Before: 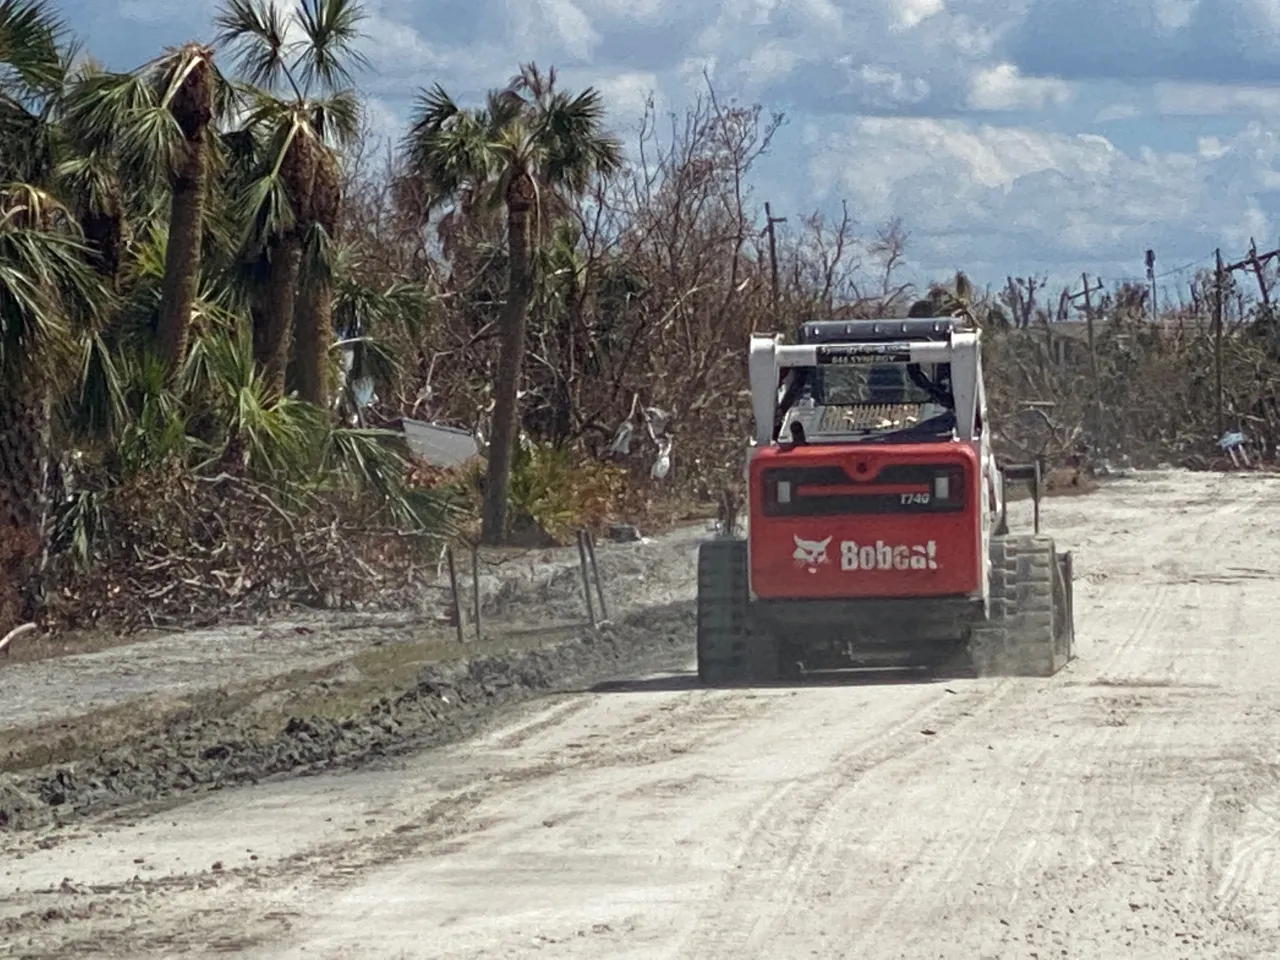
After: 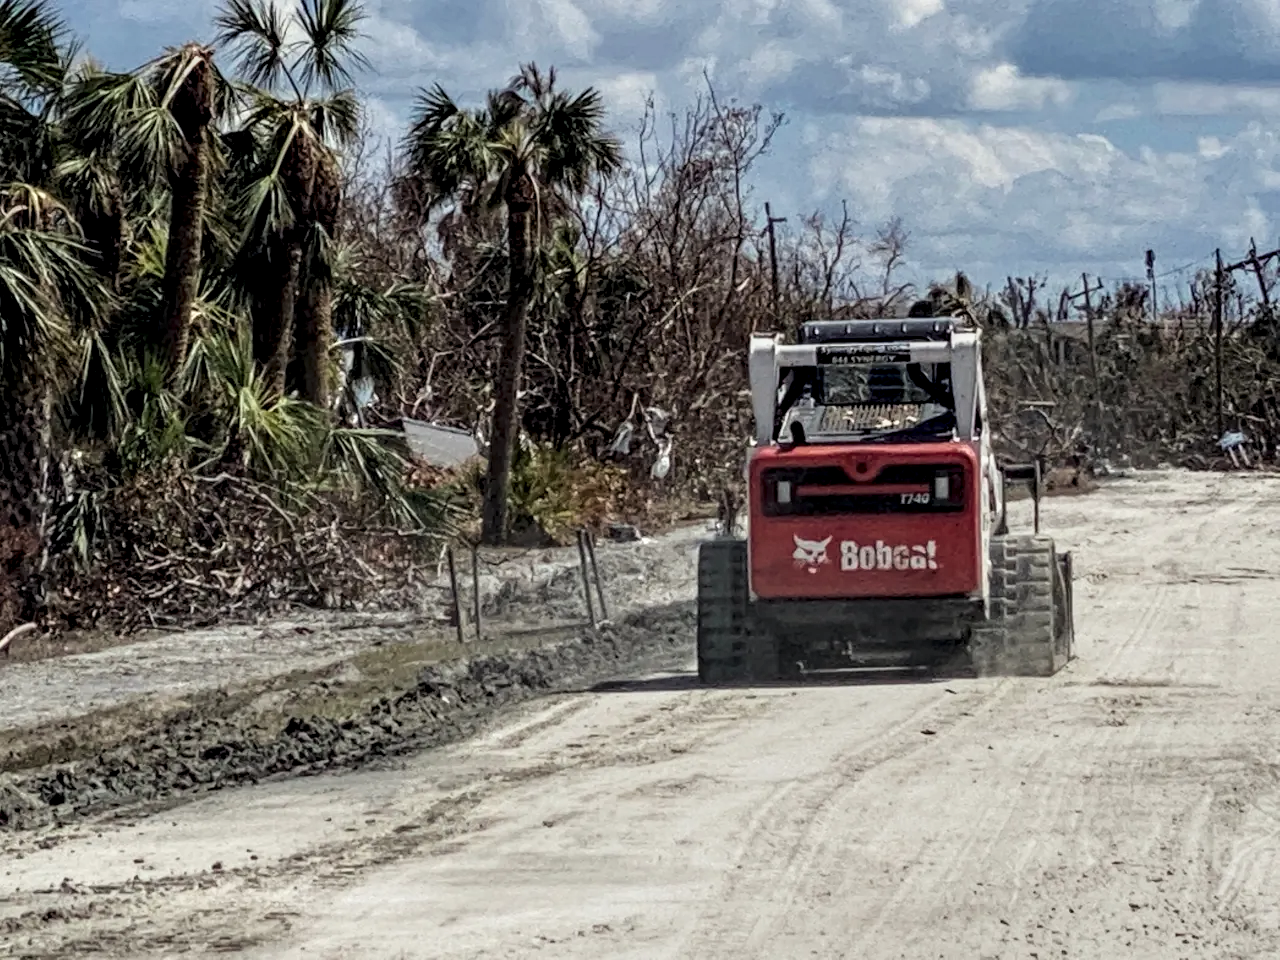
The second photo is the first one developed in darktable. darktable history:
local contrast: highlights 65%, shadows 54%, detail 169%, midtone range 0.514
filmic rgb: black relative exposure -7.65 EV, white relative exposure 4.56 EV, hardness 3.61, color science v6 (2022)
